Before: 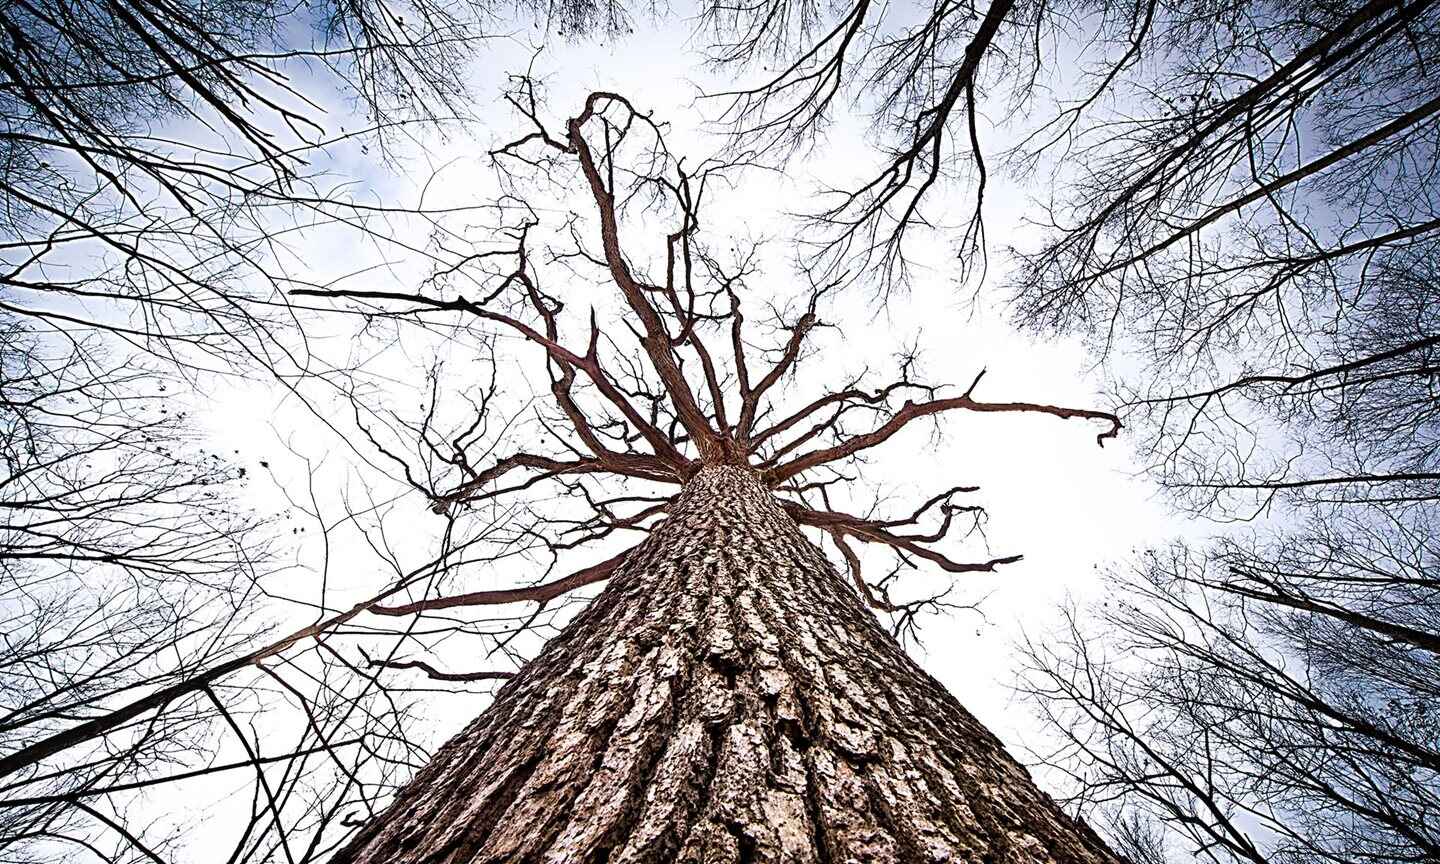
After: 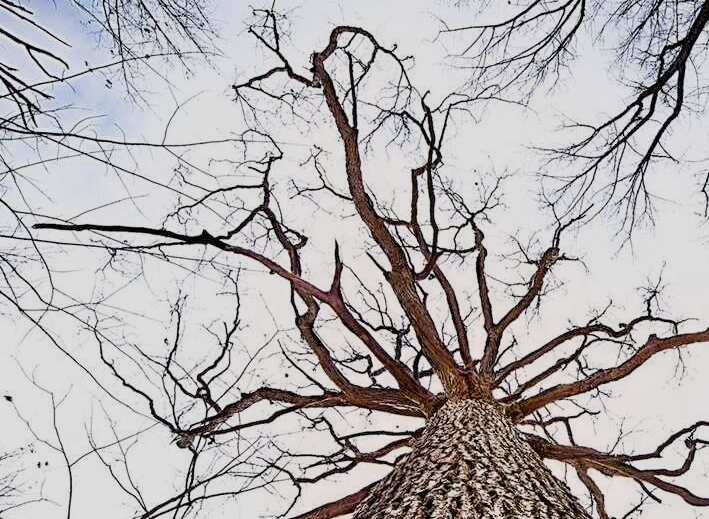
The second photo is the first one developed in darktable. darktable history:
rotate and perspective: automatic cropping off
crop: left 17.835%, top 7.675%, right 32.881%, bottom 32.213%
filmic rgb: black relative exposure -16 EV, threshold -0.33 EV, transition 3.19 EV, structure ↔ texture 100%, target black luminance 0%, hardness 7.57, latitude 72.96%, contrast 0.908, highlights saturation mix 10%, shadows ↔ highlights balance -0.38%, add noise in highlights 0, preserve chrominance no, color science v4 (2020), iterations of high-quality reconstruction 10, enable highlight reconstruction true
color contrast: green-magenta contrast 0.8, blue-yellow contrast 1.1, unbound 0
